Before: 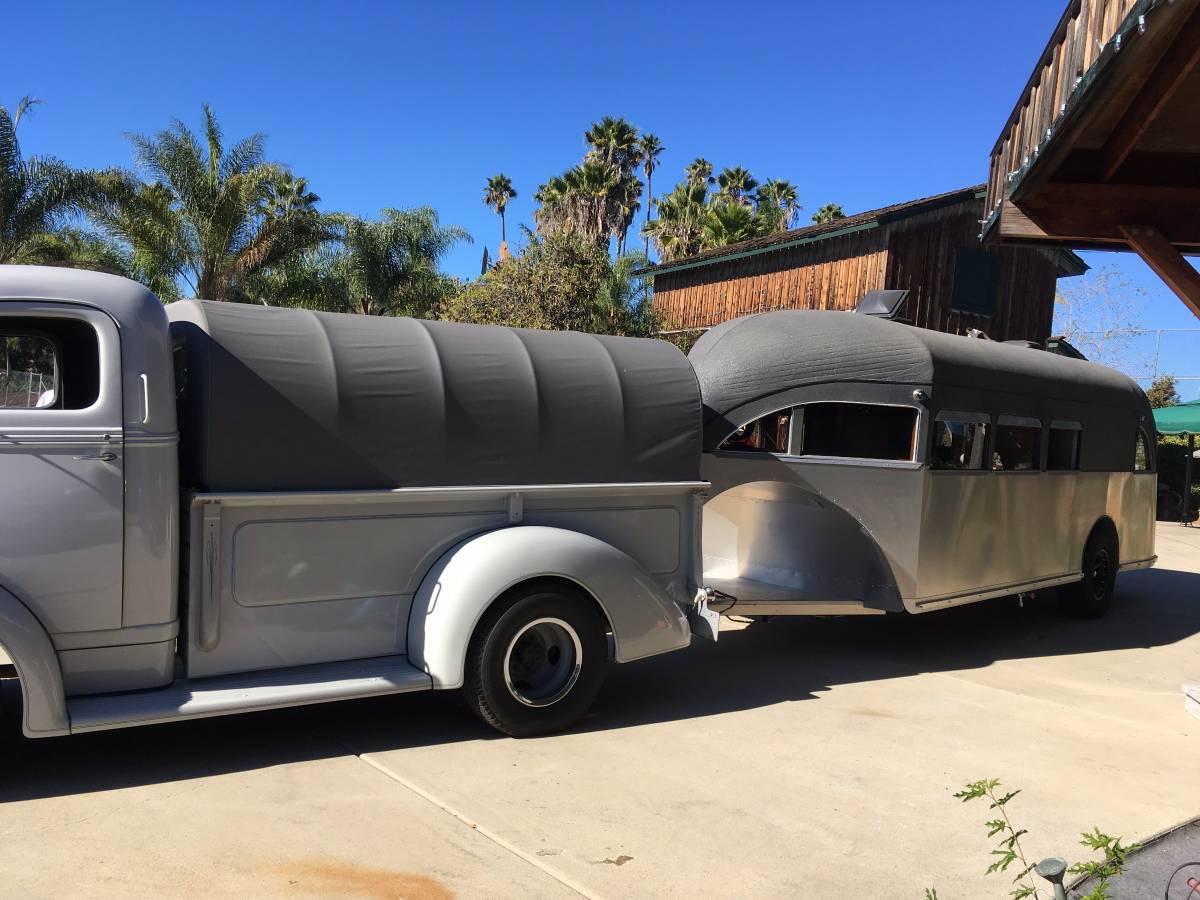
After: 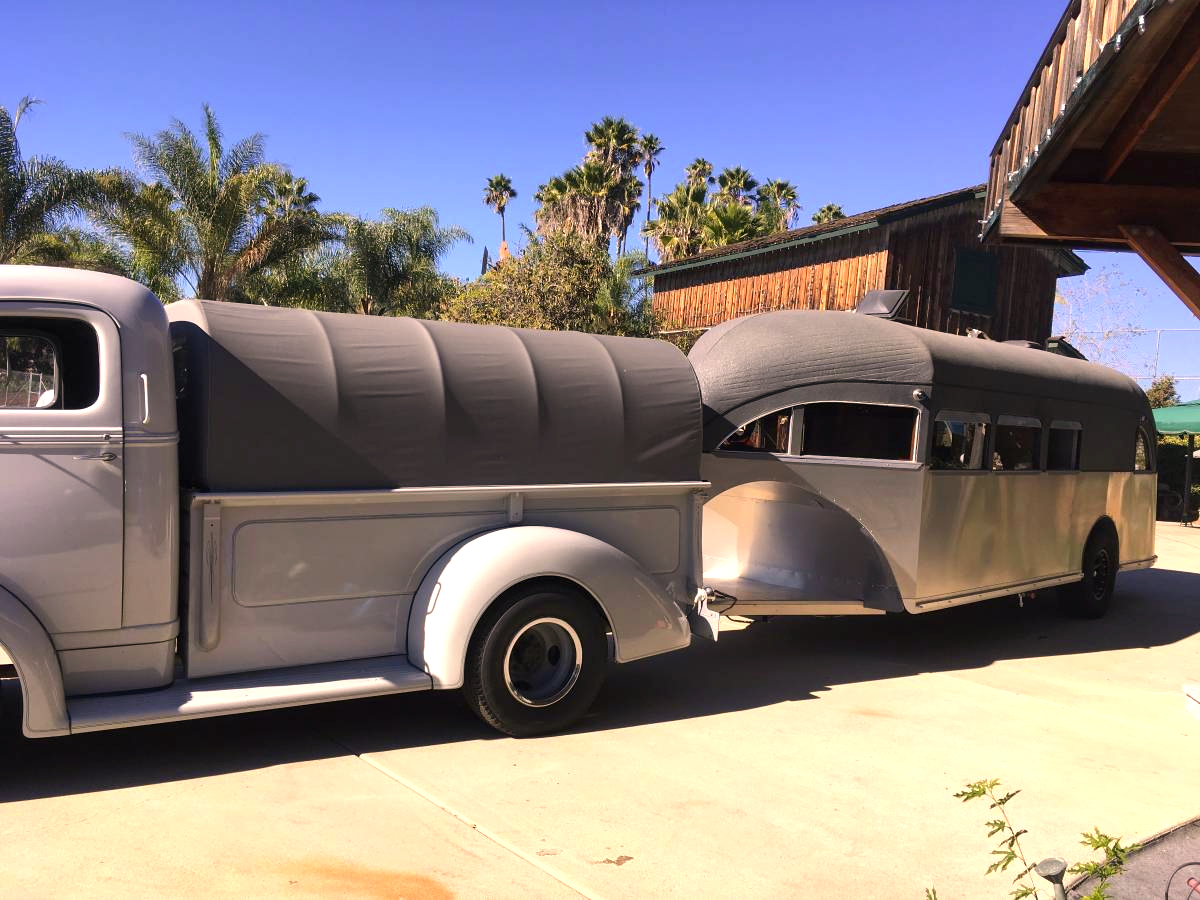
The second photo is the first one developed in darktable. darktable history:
color correction: highlights a* 11.96, highlights b* 11.58
exposure: black level correction 0, exposure 0.5 EV, compensate highlight preservation false
